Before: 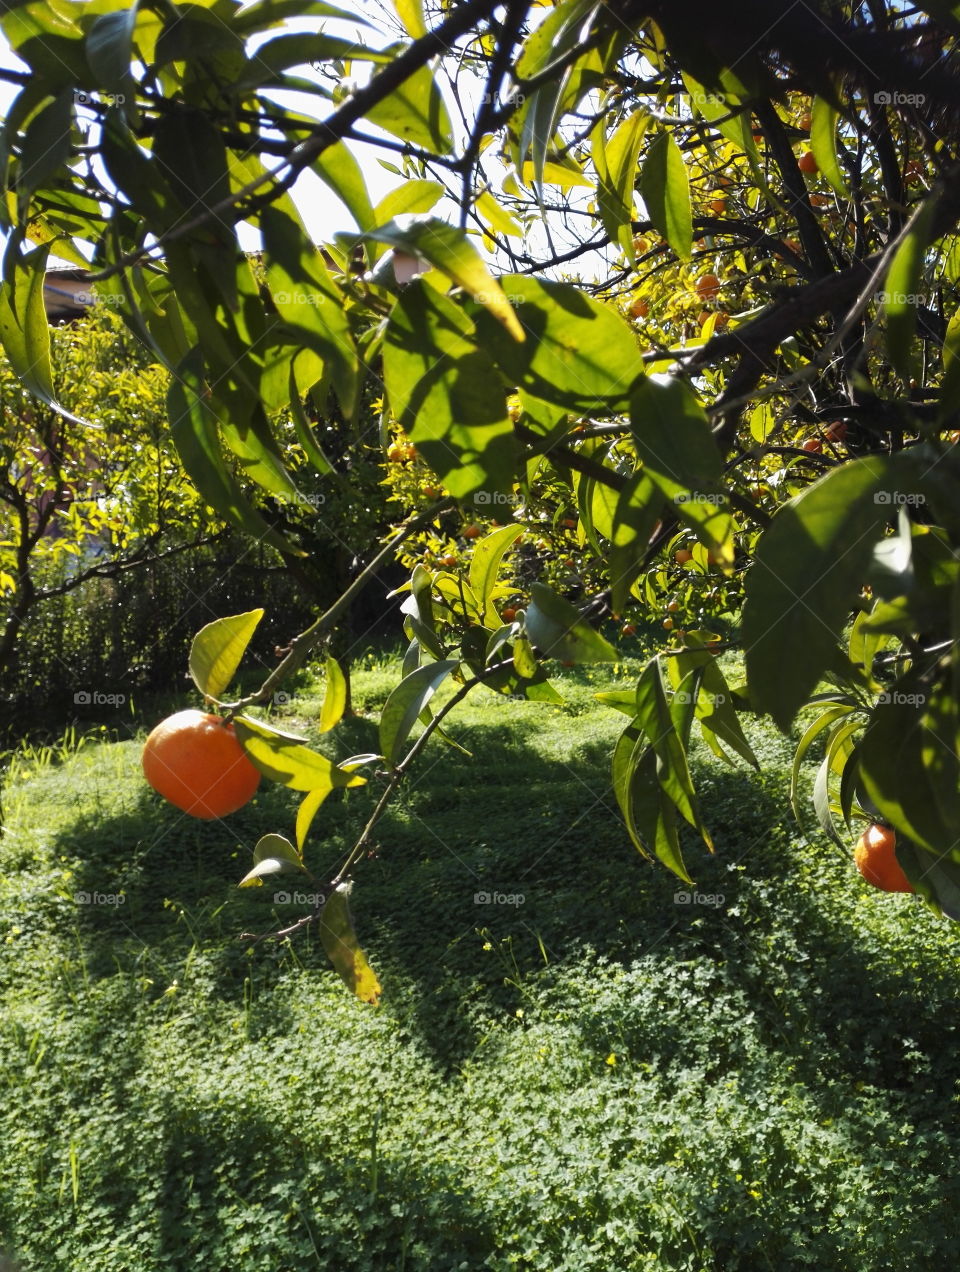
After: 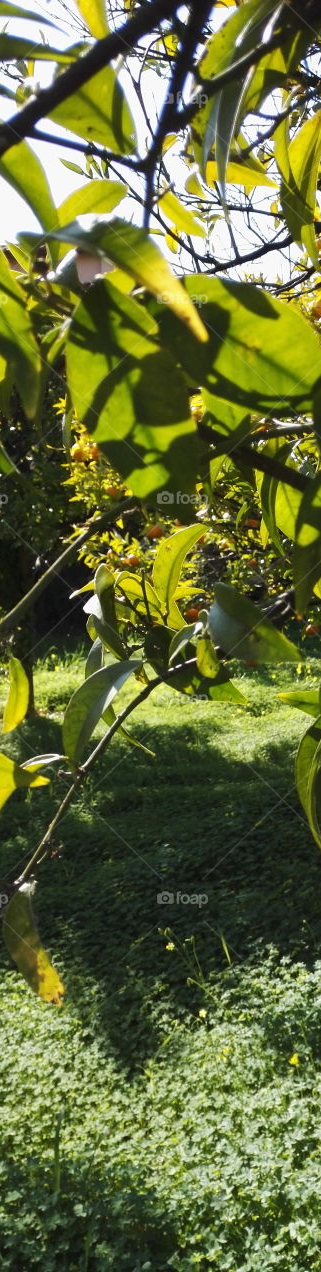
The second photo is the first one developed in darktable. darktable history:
crop: left 33.1%, right 33.43%
